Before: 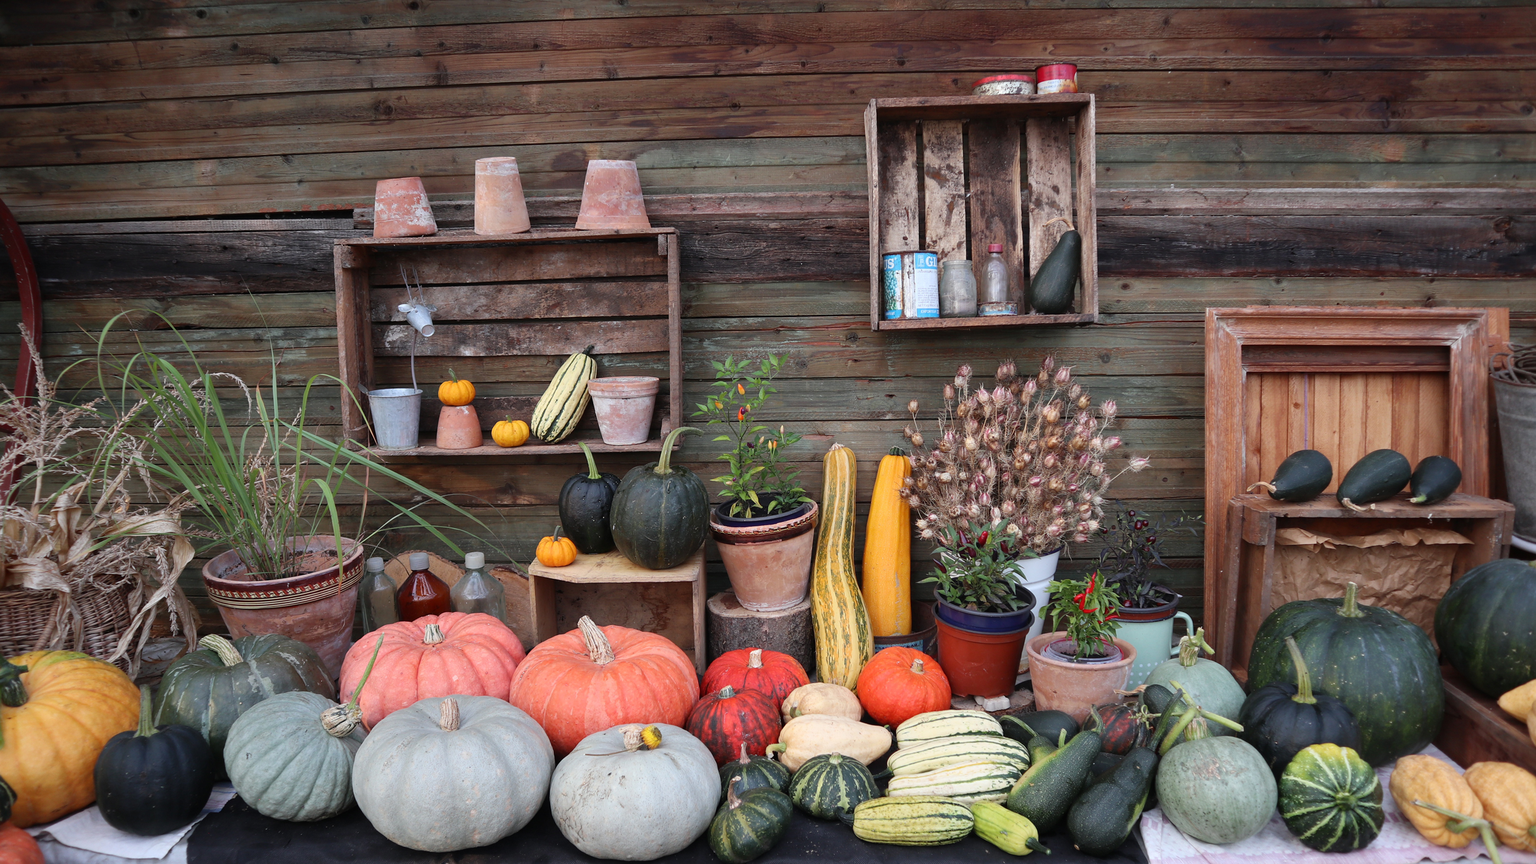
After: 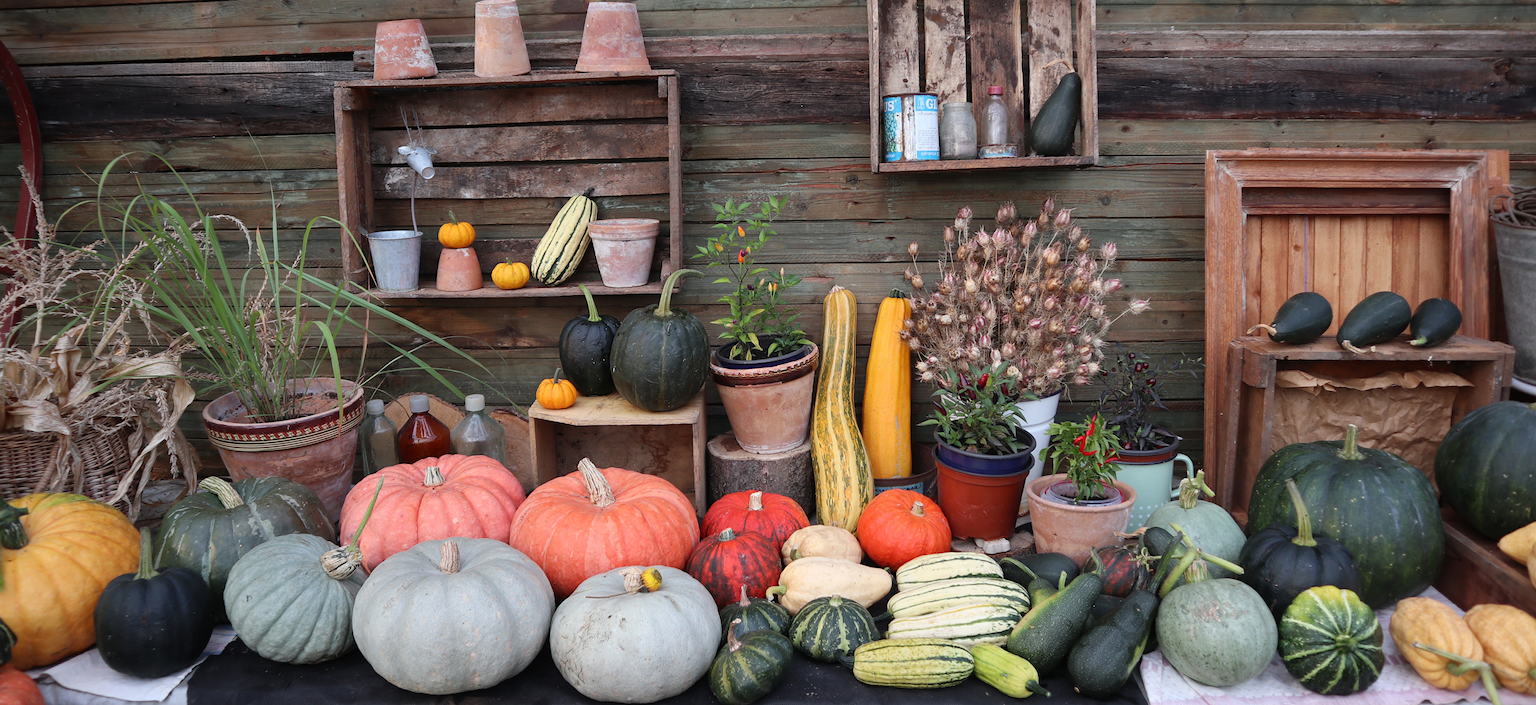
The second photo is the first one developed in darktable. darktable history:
crop and rotate: top 18.3%
